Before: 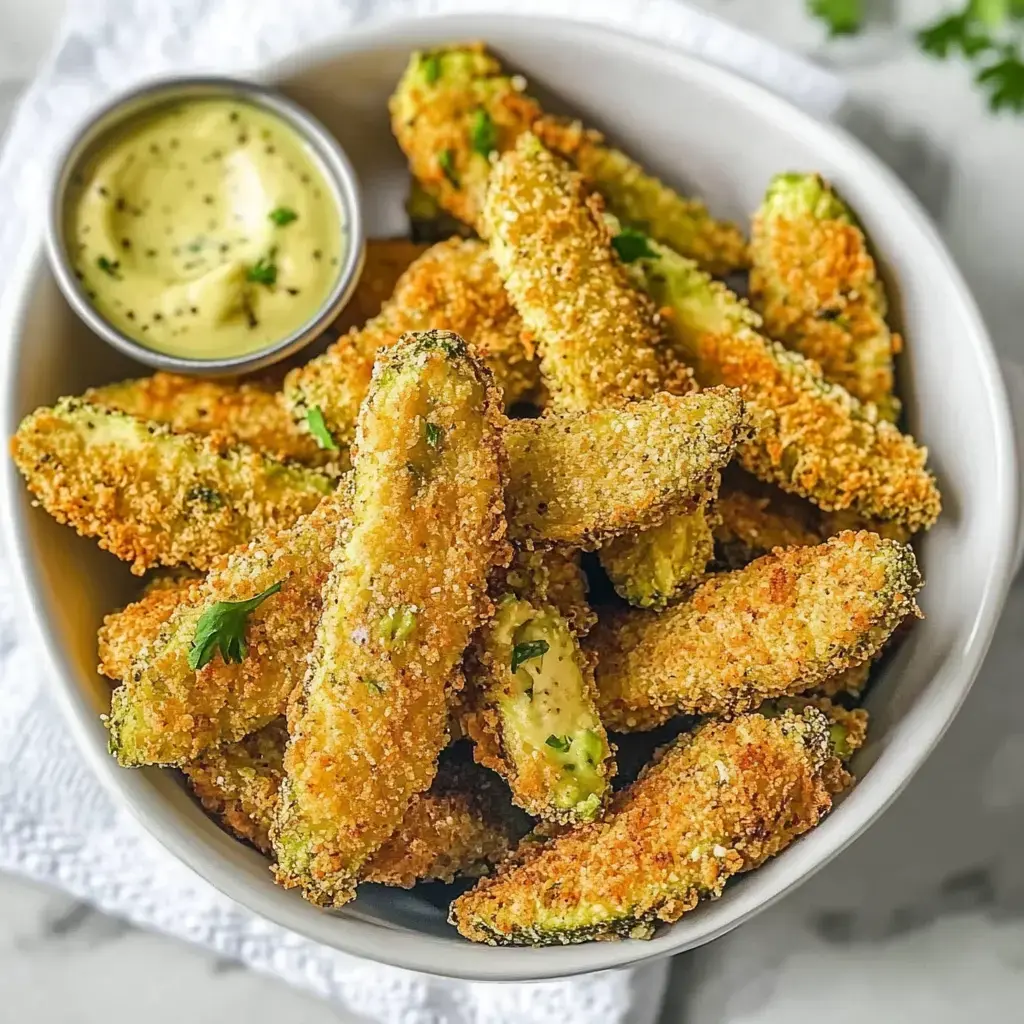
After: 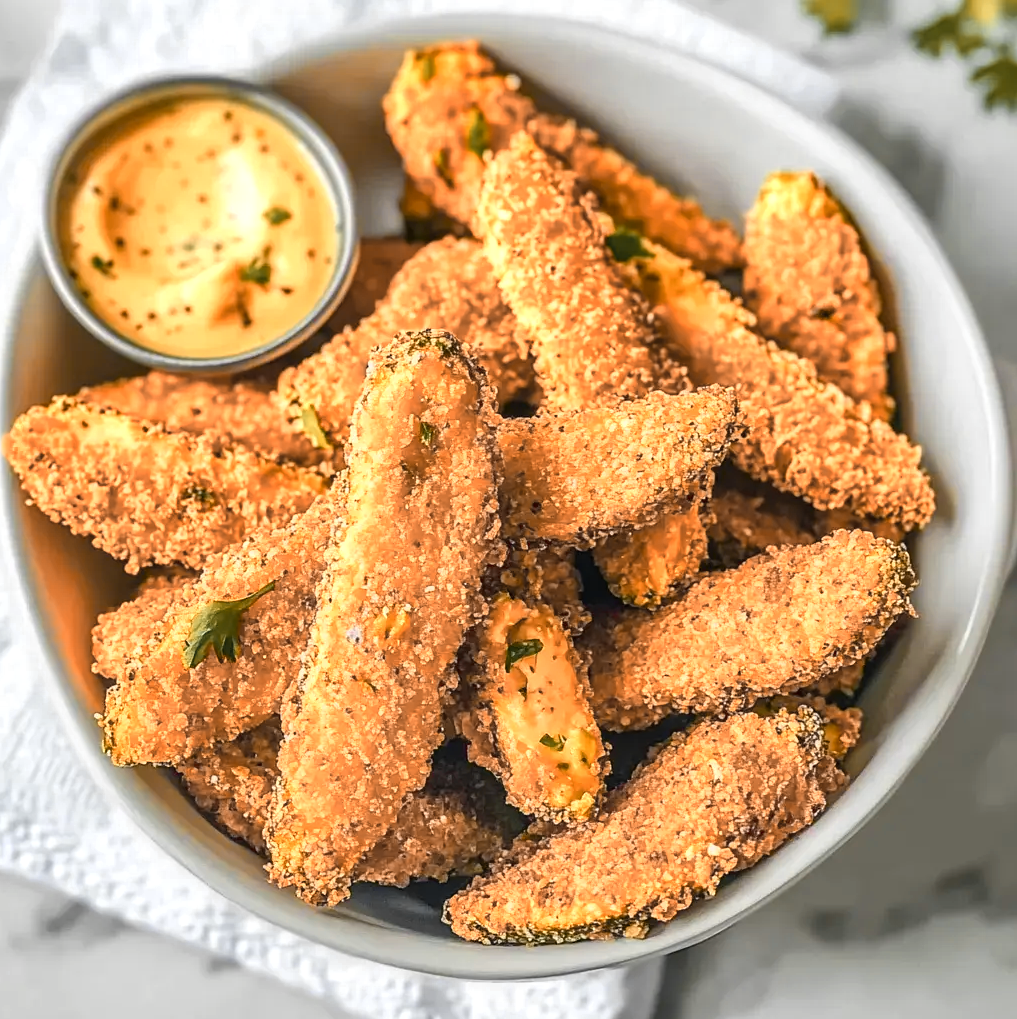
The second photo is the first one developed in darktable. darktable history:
color zones: curves: ch0 [(0.009, 0.528) (0.136, 0.6) (0.255, 0.586) (0.39, 0.528) (0.522, 0.584) (0.686, 0.736) (0.849, 0.561)]; ch1 [(0.045, 0.781) (0.14, 0.416) (0.257, 0.695) (0.442, 0.032) (0.738, 0.338) (0.818, 0.632) (0.891, 0.741) (1, 0.704)]; ch2 [(0, 0.667) (0.141, 0.52) (0.26, 0.37) (0.474, 0.432) (0.743, 0.286)]
crop and rotate: left 0.614%, top 0.179%, bottom 0.309%
